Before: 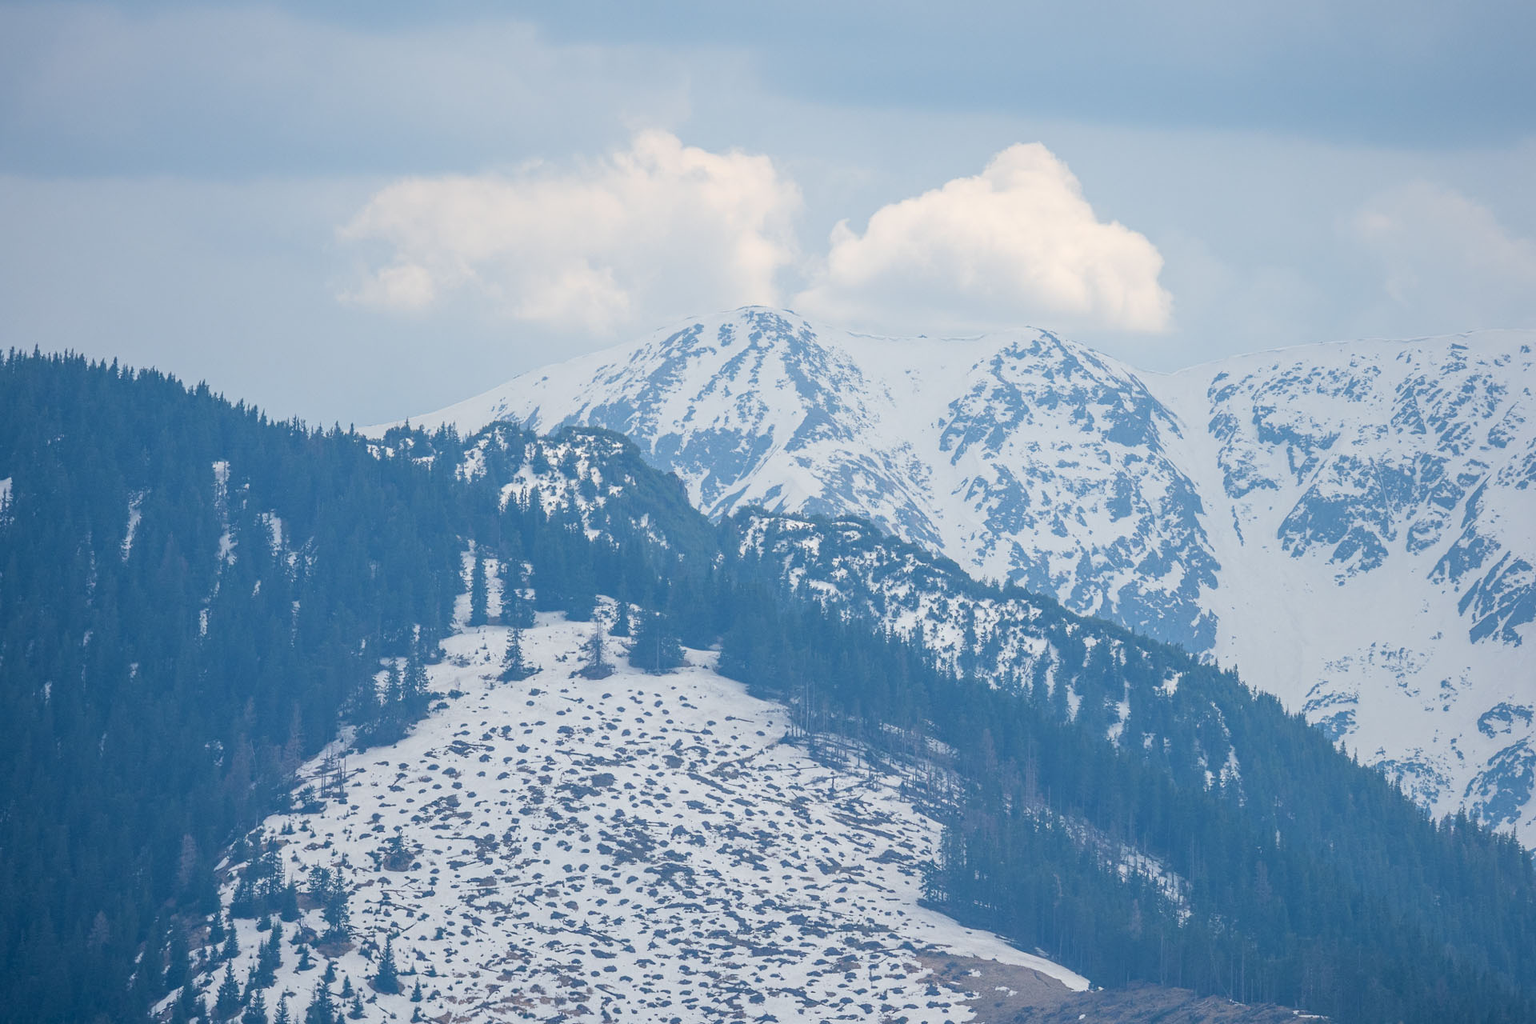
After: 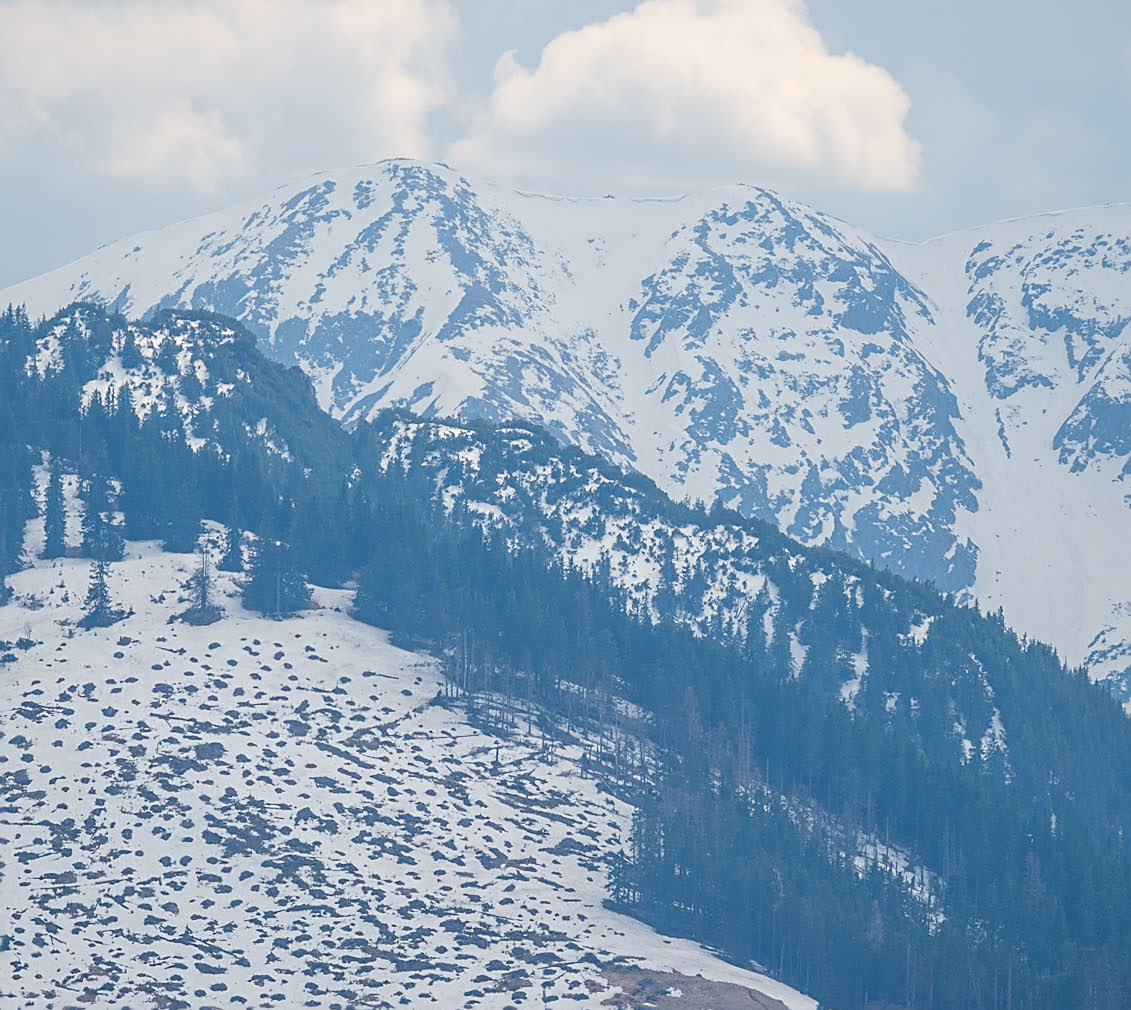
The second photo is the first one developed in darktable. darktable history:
sharpen: on, module defaults
crop and rotate: left 28.378%, top 17.515%, right 12.702%, bottom 3.534%
